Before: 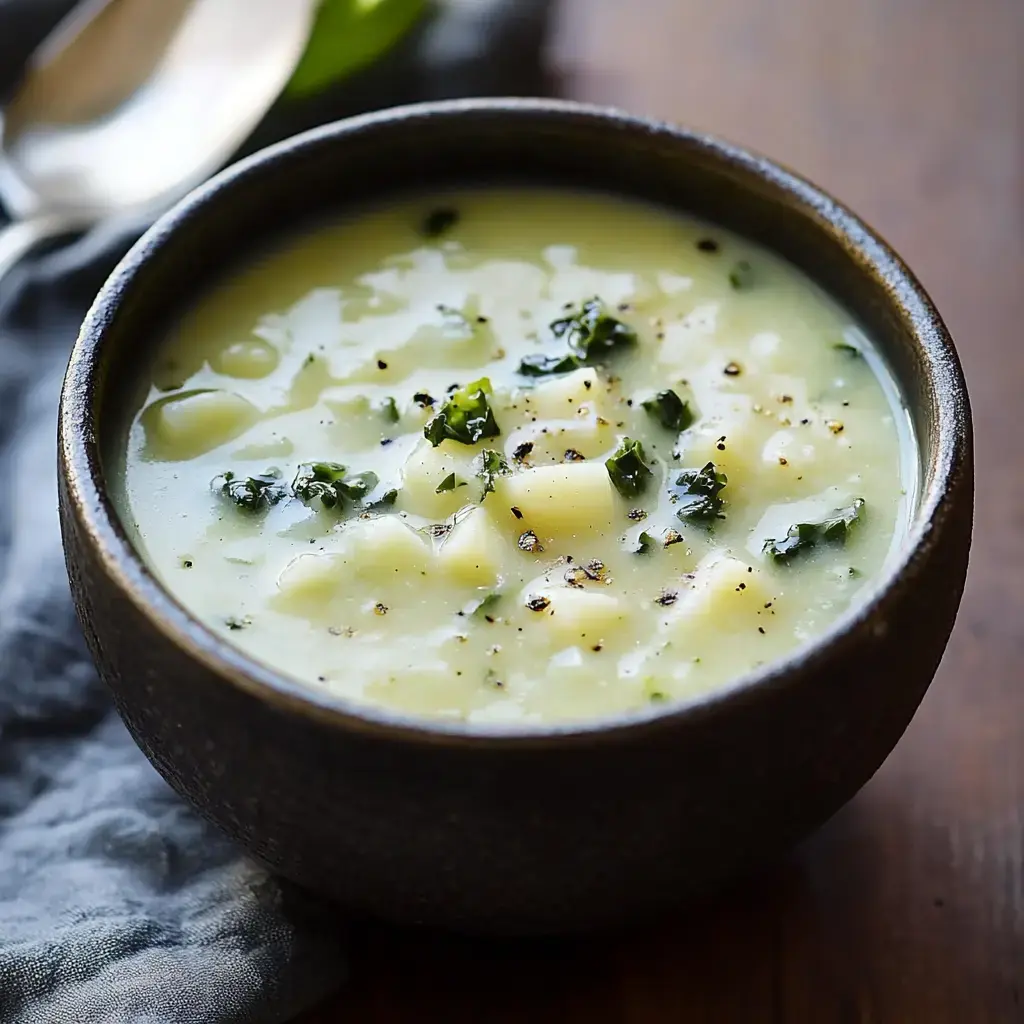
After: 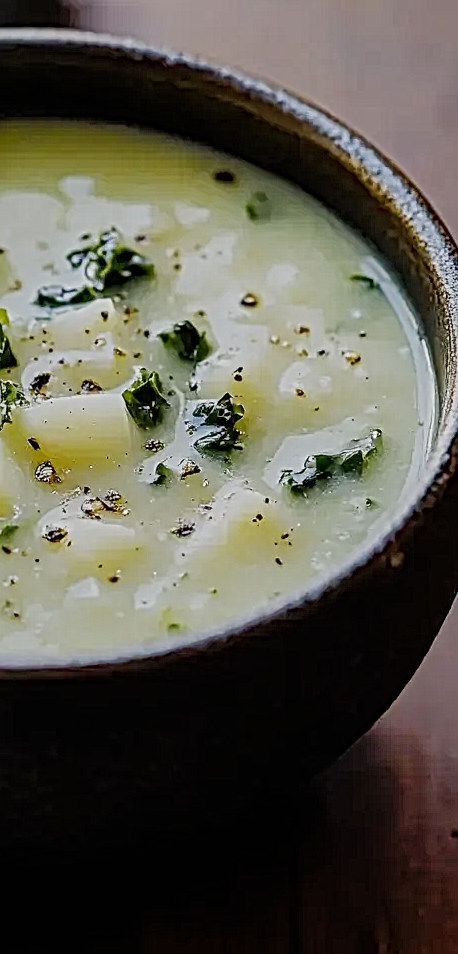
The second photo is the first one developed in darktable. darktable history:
crop: left 47.22%, top 6.817%, right 7.982%
shadows and highlights: on, module defaults
filmic rgb: black relative exposure -8.55 EV, white relative exposure 5.56 EV, threshold 2.97 EV, hardness 3.38, contrast 1.018, add noise in highlights 0.001, preserve chrominance no, color science v3 (2019), use custom middle-gray values true, contrast in highlights soft, enable highlight reconstruction true
local contrast: mode bilateral grid, contrast 20, coarseness 3, detail 298%, midtone range 0.2
